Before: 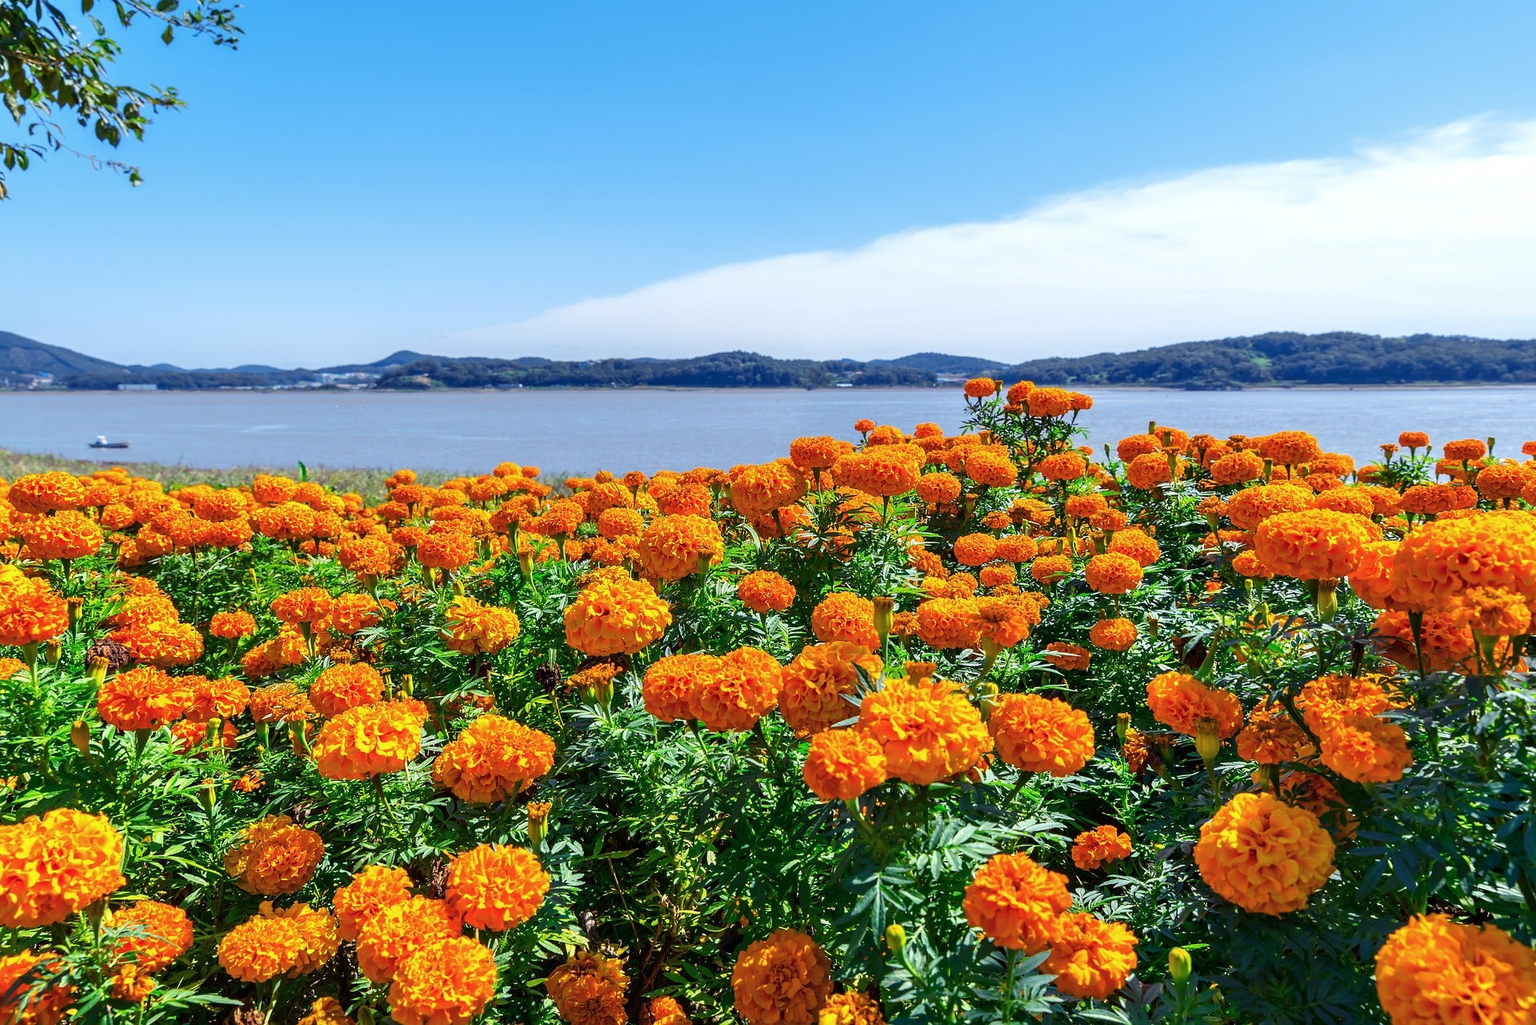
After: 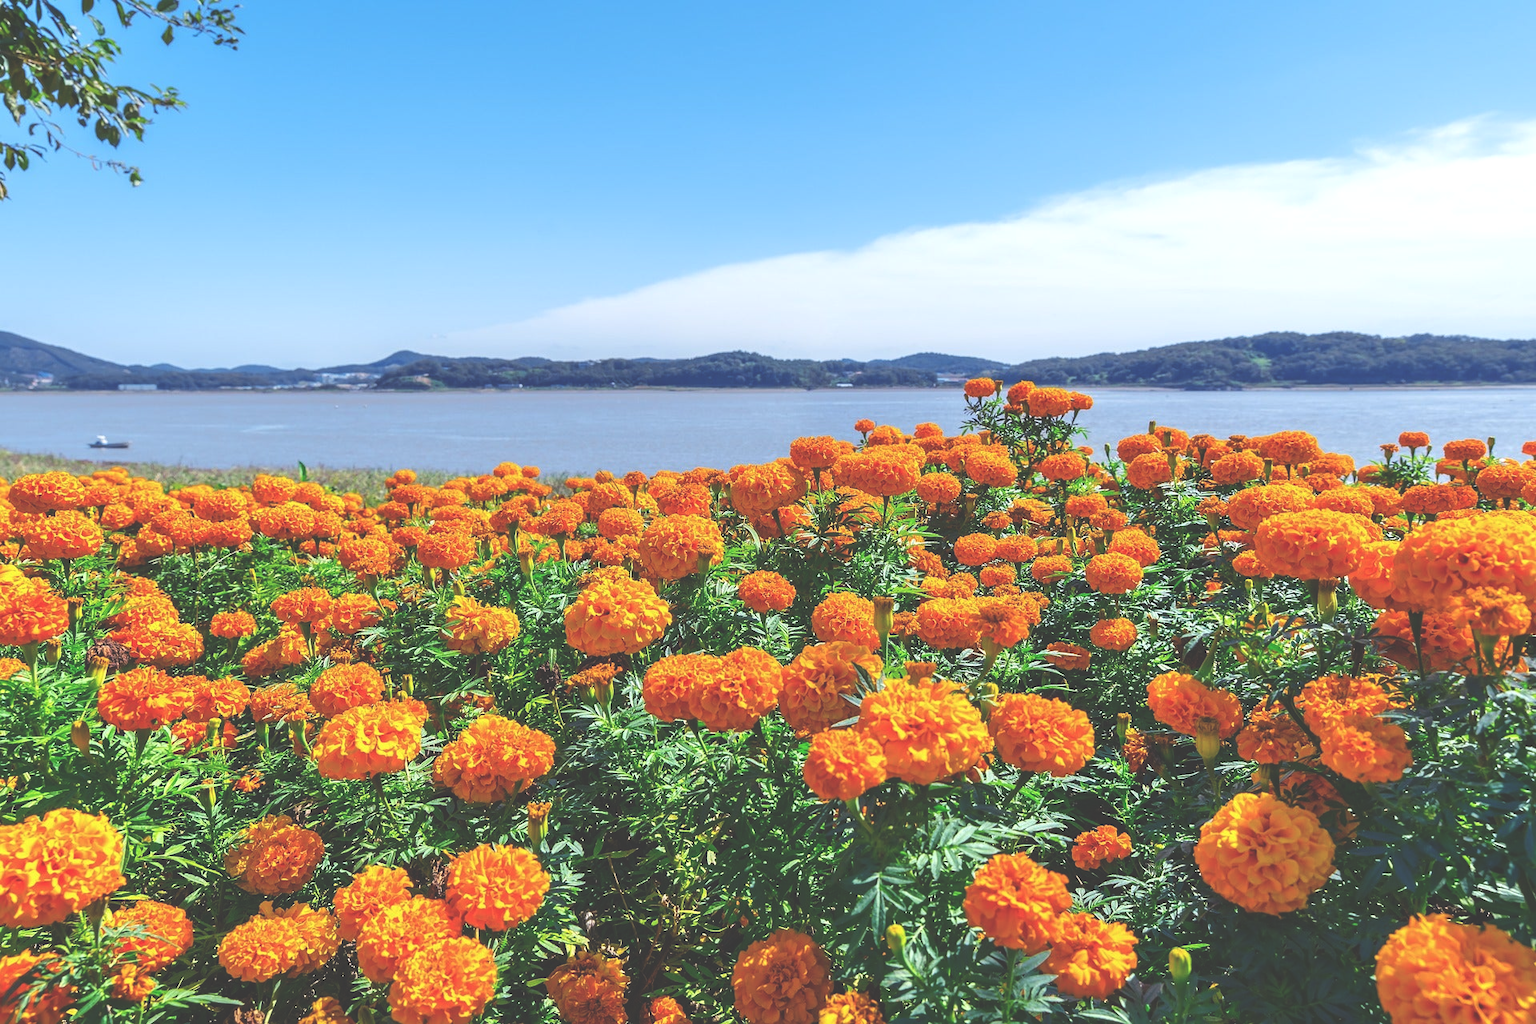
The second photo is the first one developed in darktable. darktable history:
exposure: black level correction -0.04, exposure 0.06 EV, compensate exposure bias true, compensate highlight preservation false
